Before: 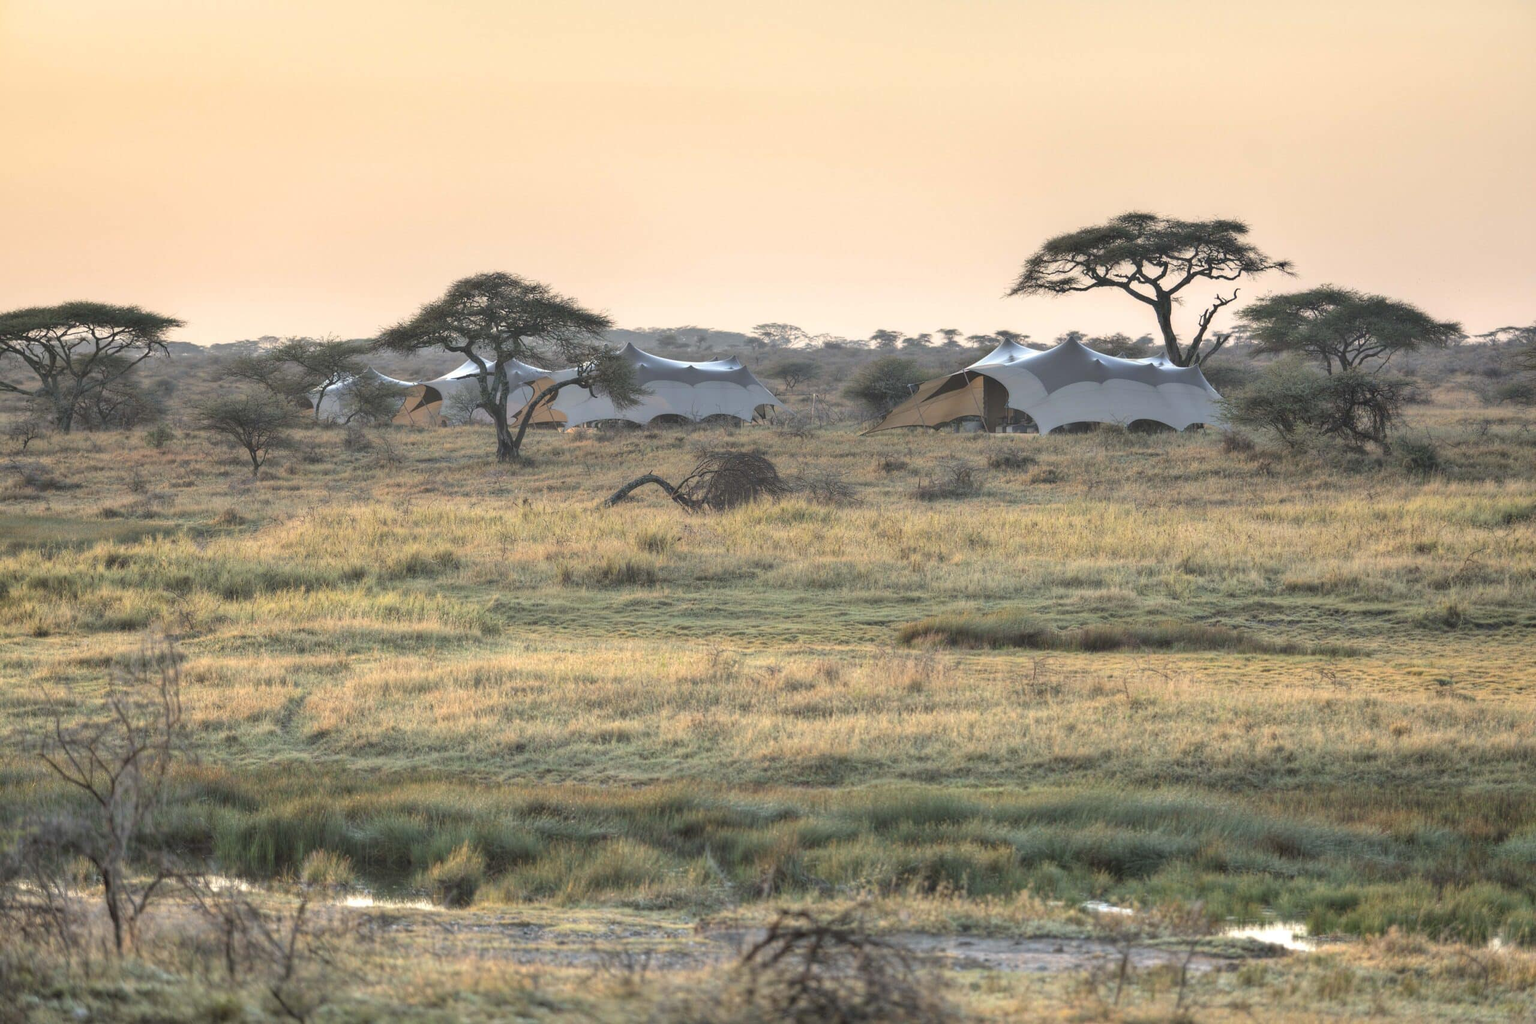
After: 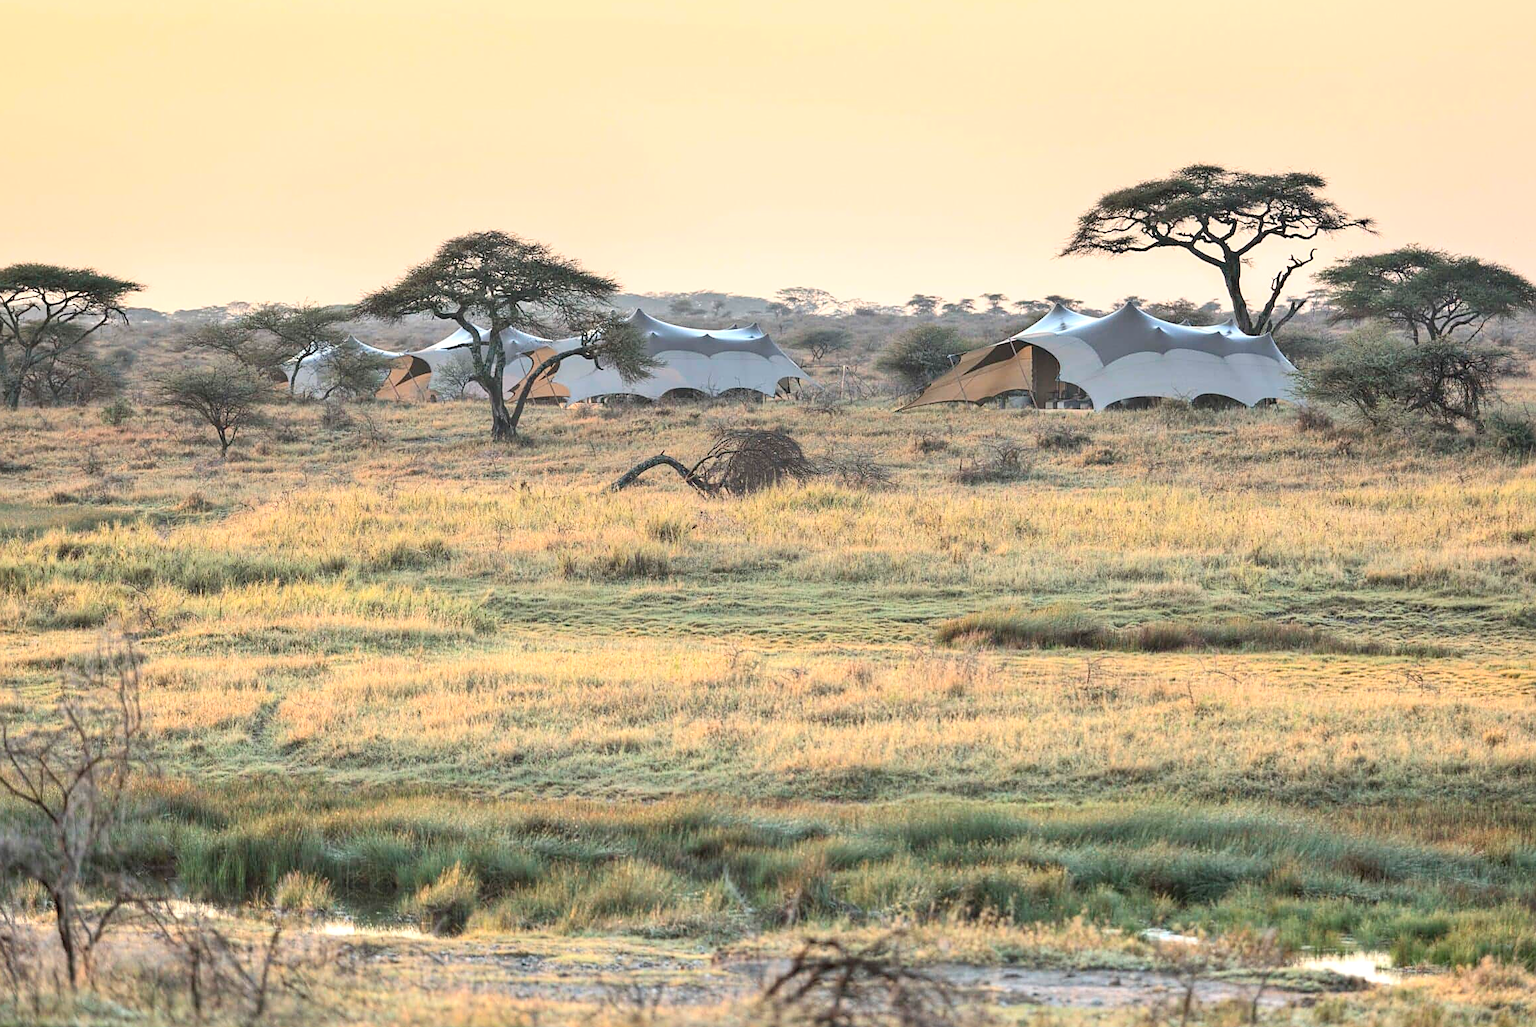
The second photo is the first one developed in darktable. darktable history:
exposure: black level correction 0.002, compensate highlight preservation false
contrast equalizer: octaves 7, y [[0.5, 0.504, 0.515, 0.527, 0.535, 0.534], [0.5 ×6], [0.491, 0.387, 0.179, 0.068, 0.068, 0.068], [0 ×5, 0.023], [0 ×6]]
tone equalizer: edges refinement/feathering 500, mask exposure compensation -1.57 EV, preserve details no
crop: left 3.528%, top 6.355%, right 6.391%, bottom 3.279%
contrast brightness saturation: contrast 0.201, brightness 0.161, saturation 0.216
sharpen: on, module defaults
